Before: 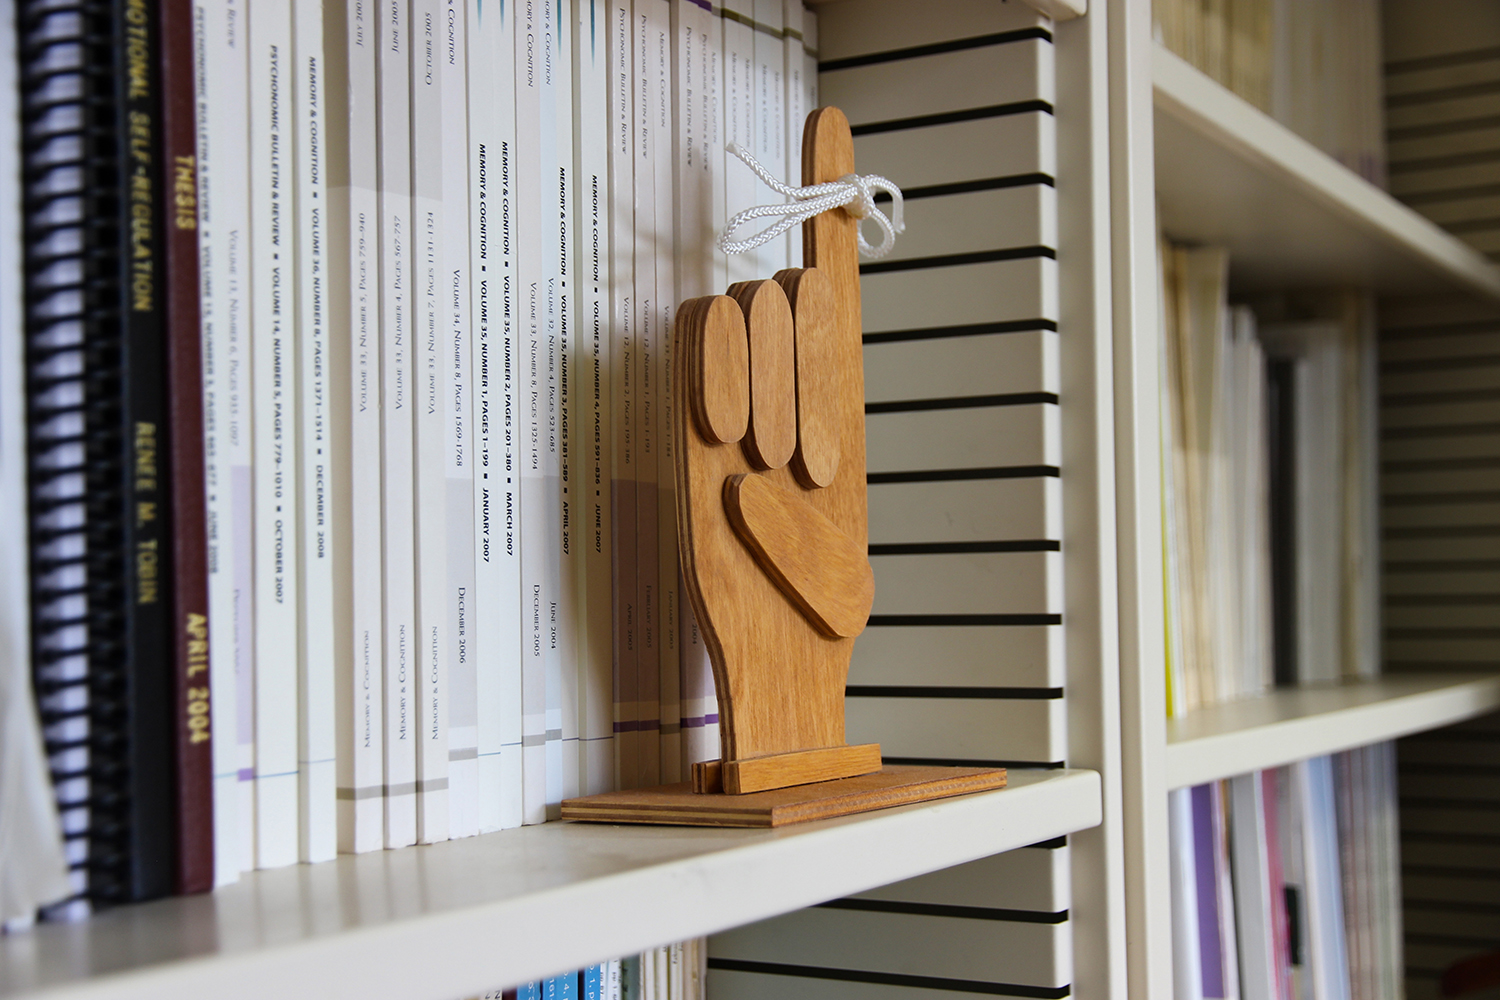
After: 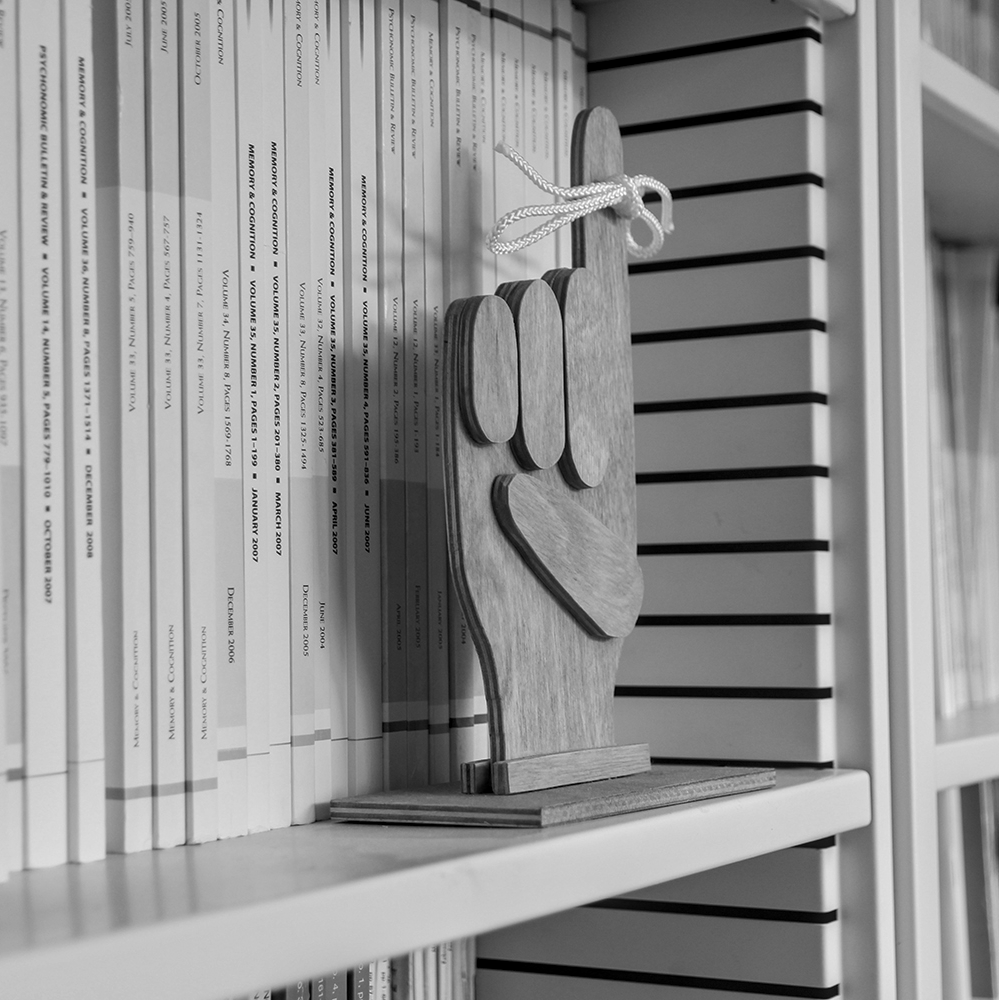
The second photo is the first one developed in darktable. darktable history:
crop: left 15.419%, right 17.914%
color calibration: illuminant as shot in camera, x 0.358, y 0.373, temperature 4628.91 K
monochrome: a 26.22, b 42.67, size 0.8
tone equalizer: on, module defaults
exposure: exposure 0.161 EV, compensate highlight preservation false
local contrast: on, module defaults
